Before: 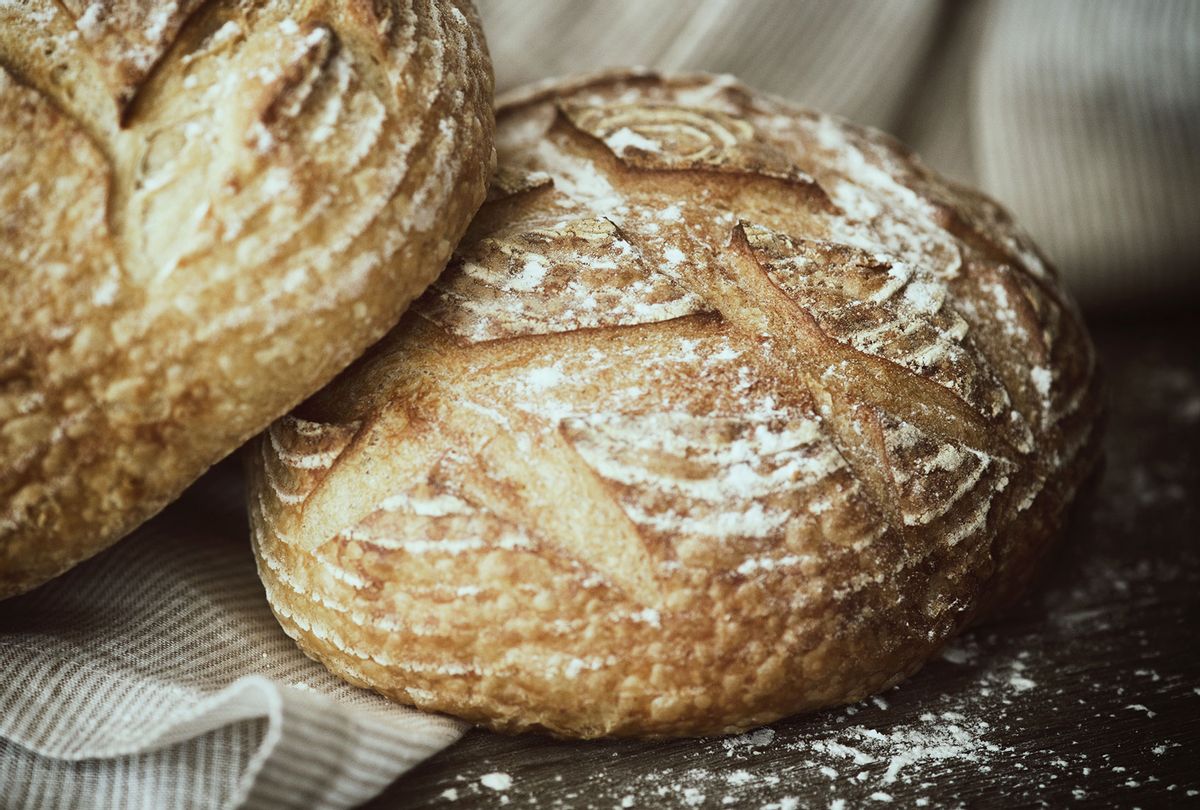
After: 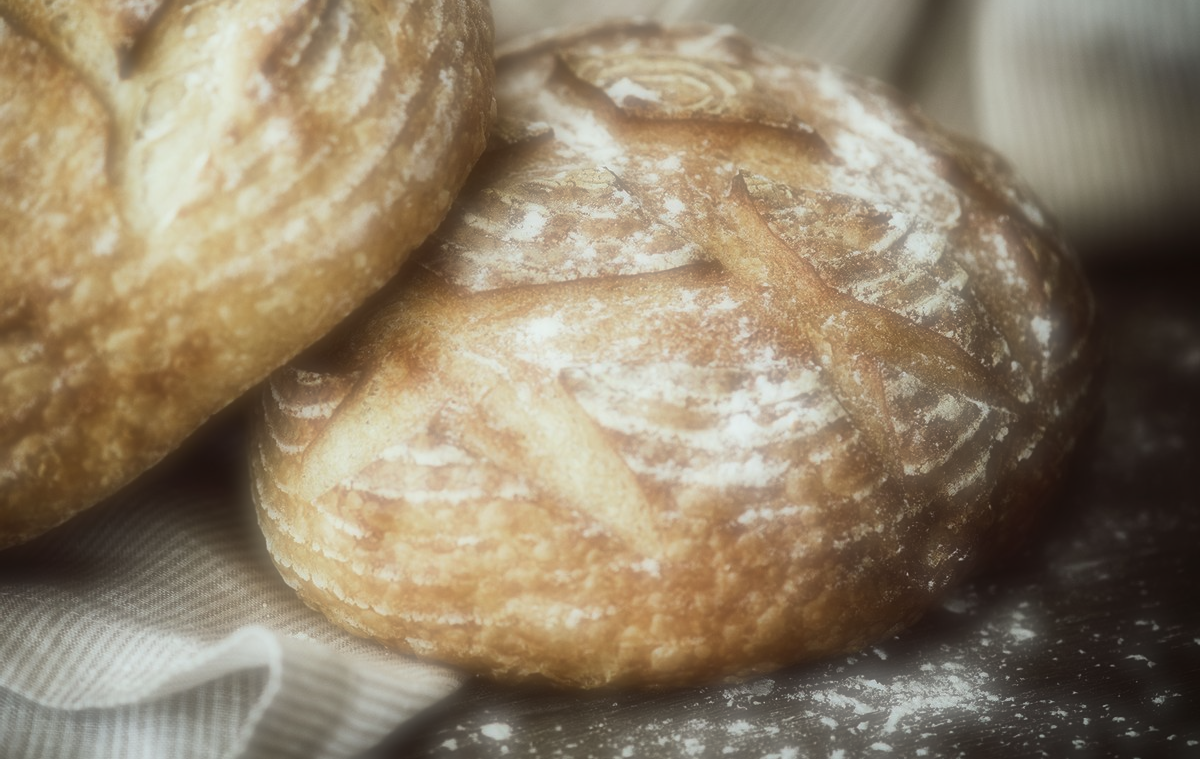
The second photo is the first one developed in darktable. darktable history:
crop and rotate: top 6.25%
soften: on, module defaults
